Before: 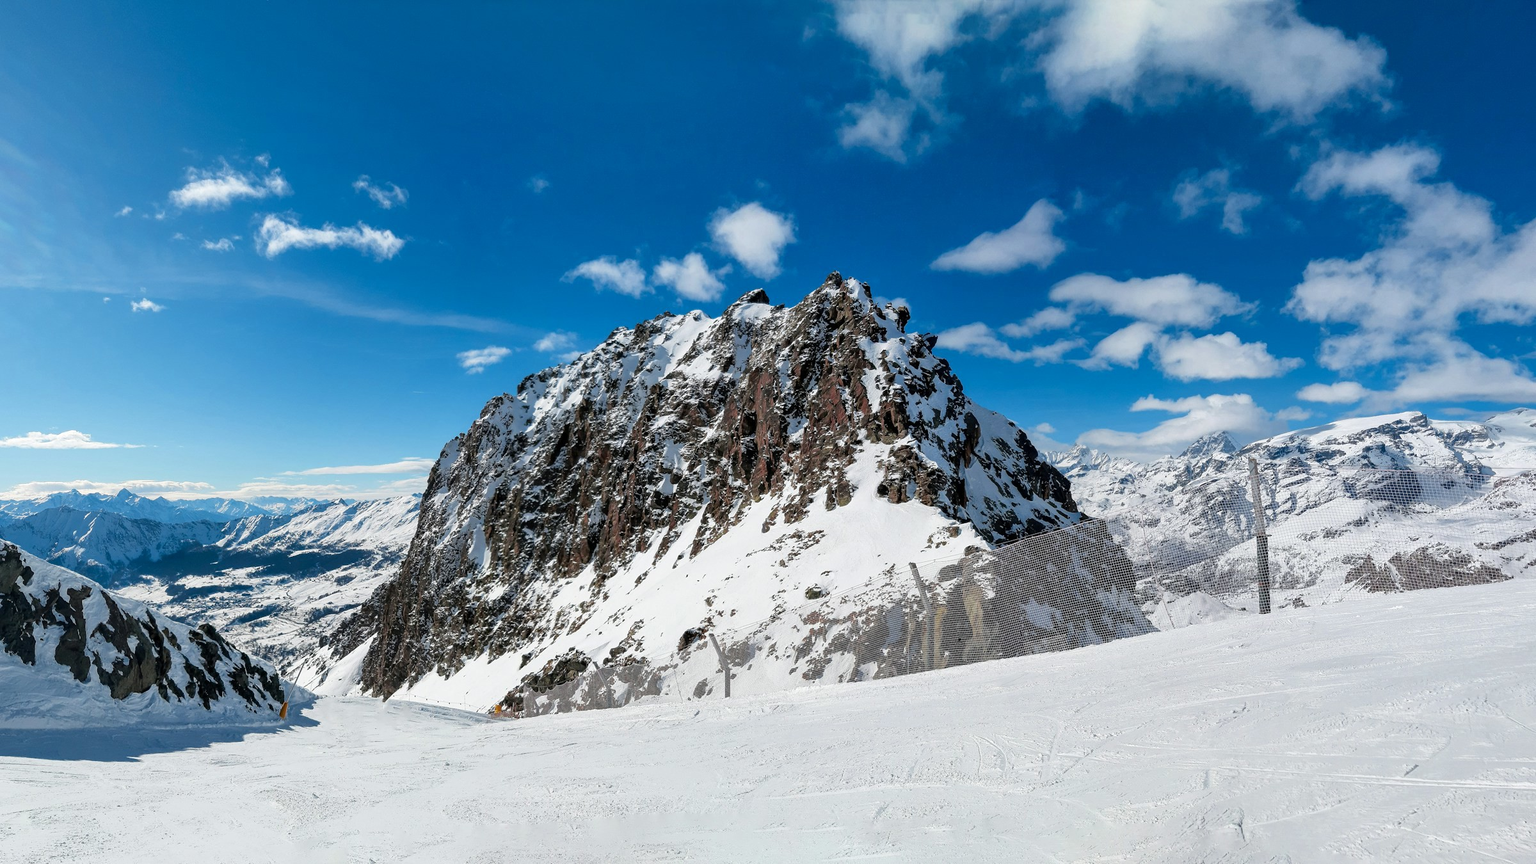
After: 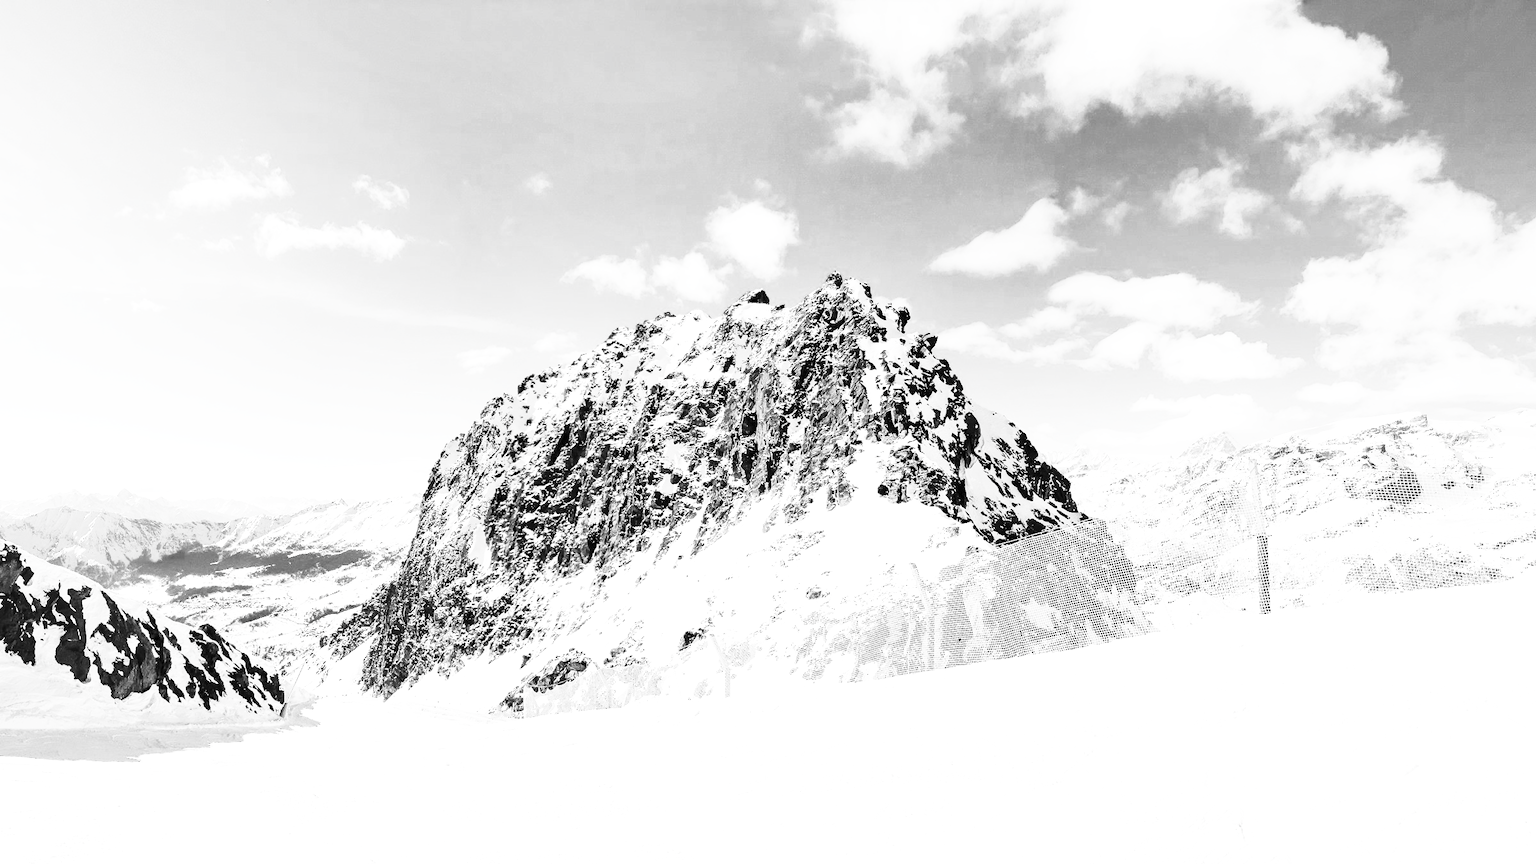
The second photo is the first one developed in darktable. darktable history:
tone equalizer: -8 EV -0.726 EV, -7 EV -0.69 EV, -6 EV -0.631 EV, -5 EV -0.421 EV, -3 EV 0.401 EV, -2 EV 0.6 EV, -1 EV 0.685 EV, +0 EV 0.762 EV
color zones: curves: ch0 [(0.473, 0.374) (0.742, 0.784)]; ch1 [(0.354, 0.737) (0.742, 0.705)]; ch2 [(0.318, 0.421) (0.758, 0.532)]
exposure: exposure -0.018 EV, compensate exposure bias true, compensate highlight preservation false
contrast brightness saturation: contrast 0.525, brightness 0.481, saturation -0.999
tone curve: curves: ch0 [(0, 0) (0.003, 0.004) (0.011, 0.015) (0.025, 0.034) (0.044, 0.061) (0.069, 0.095) (0.1, 0.137) (0.136, 0.187) (0.177, 0.244) (0.224, 0.308) (0.277, 0.415) (0.335, 0.532) (0.399, 0.642) (0.468, 0.747) (0.543, 0.829) (0.623, 0.886) (0.709, 0.924) (0.801, 0.951) (0.898, 0.975) (1, 1)], color space Lab, independent channels, preserve colors none
